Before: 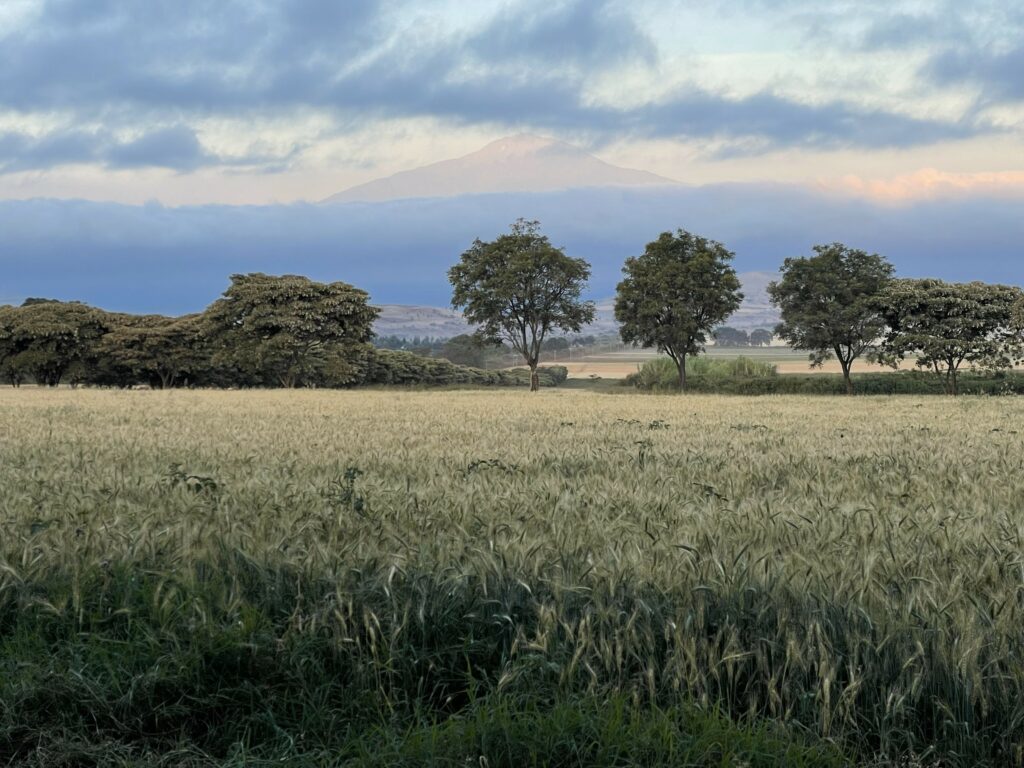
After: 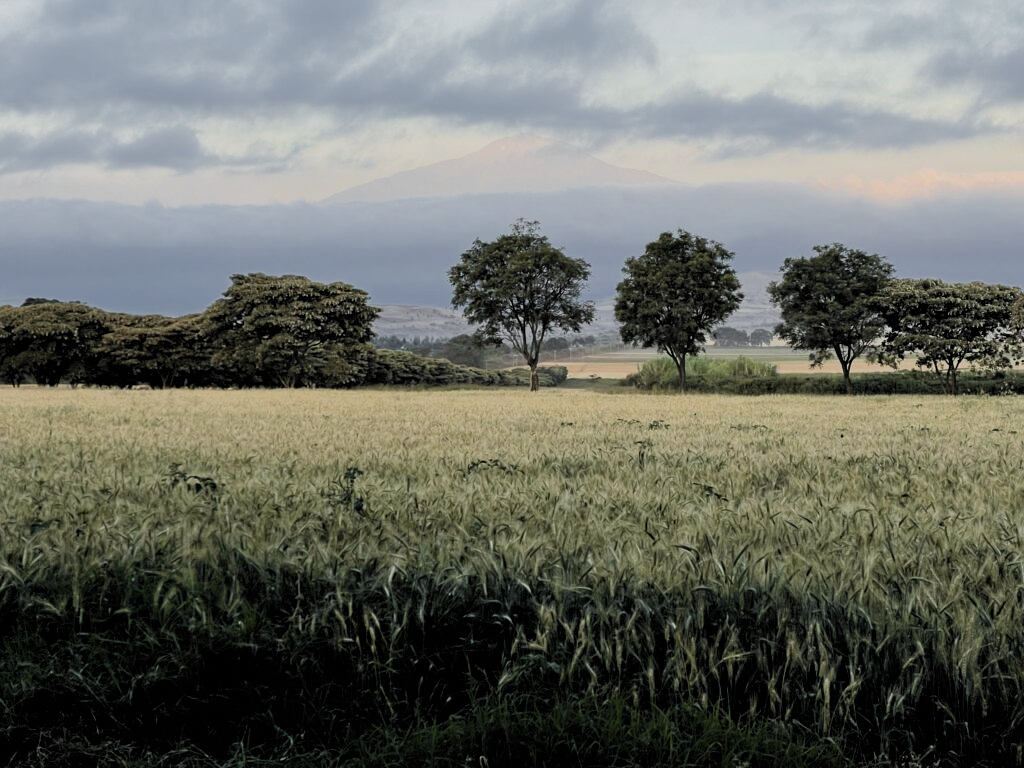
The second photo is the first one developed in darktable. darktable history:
exposure: black level correction 0.001, compensate highlight preservation false
filmic rgb: black relative exposure -5.05 EV, white relative exposure 3.97 EV, hardness 2.89, contrast 1.185, add noise in highlights 0.001, color science v3 (2019), use custom middle-gray values true, contrast in highlights soft
color zones: curves: ch1 [(0.25, 0.61) (0.75, 0.248)]
tone equalizer: on, module defaults
